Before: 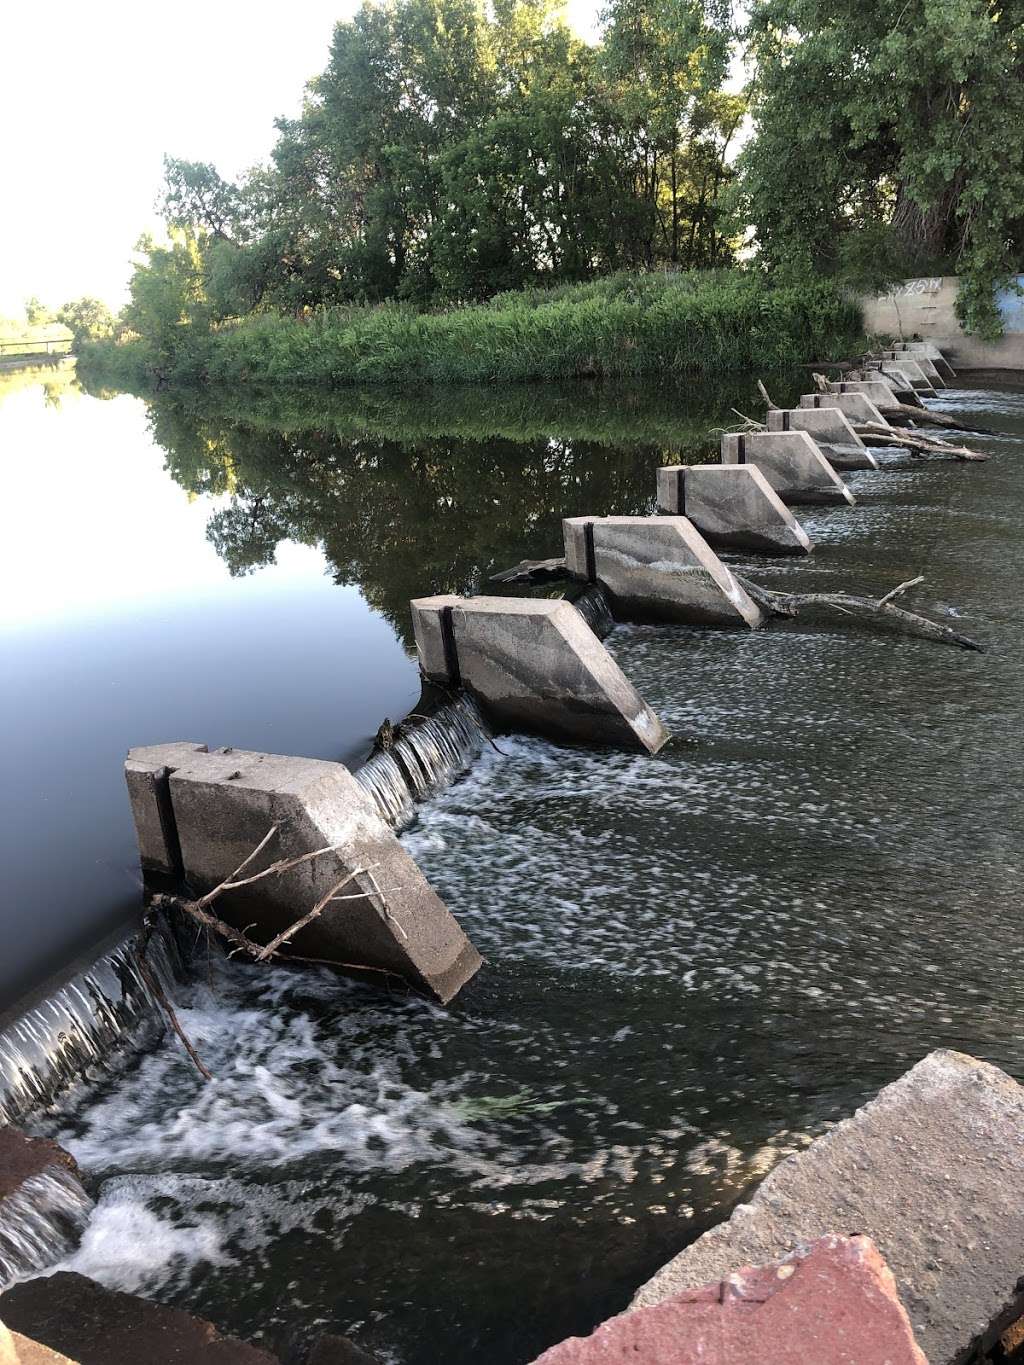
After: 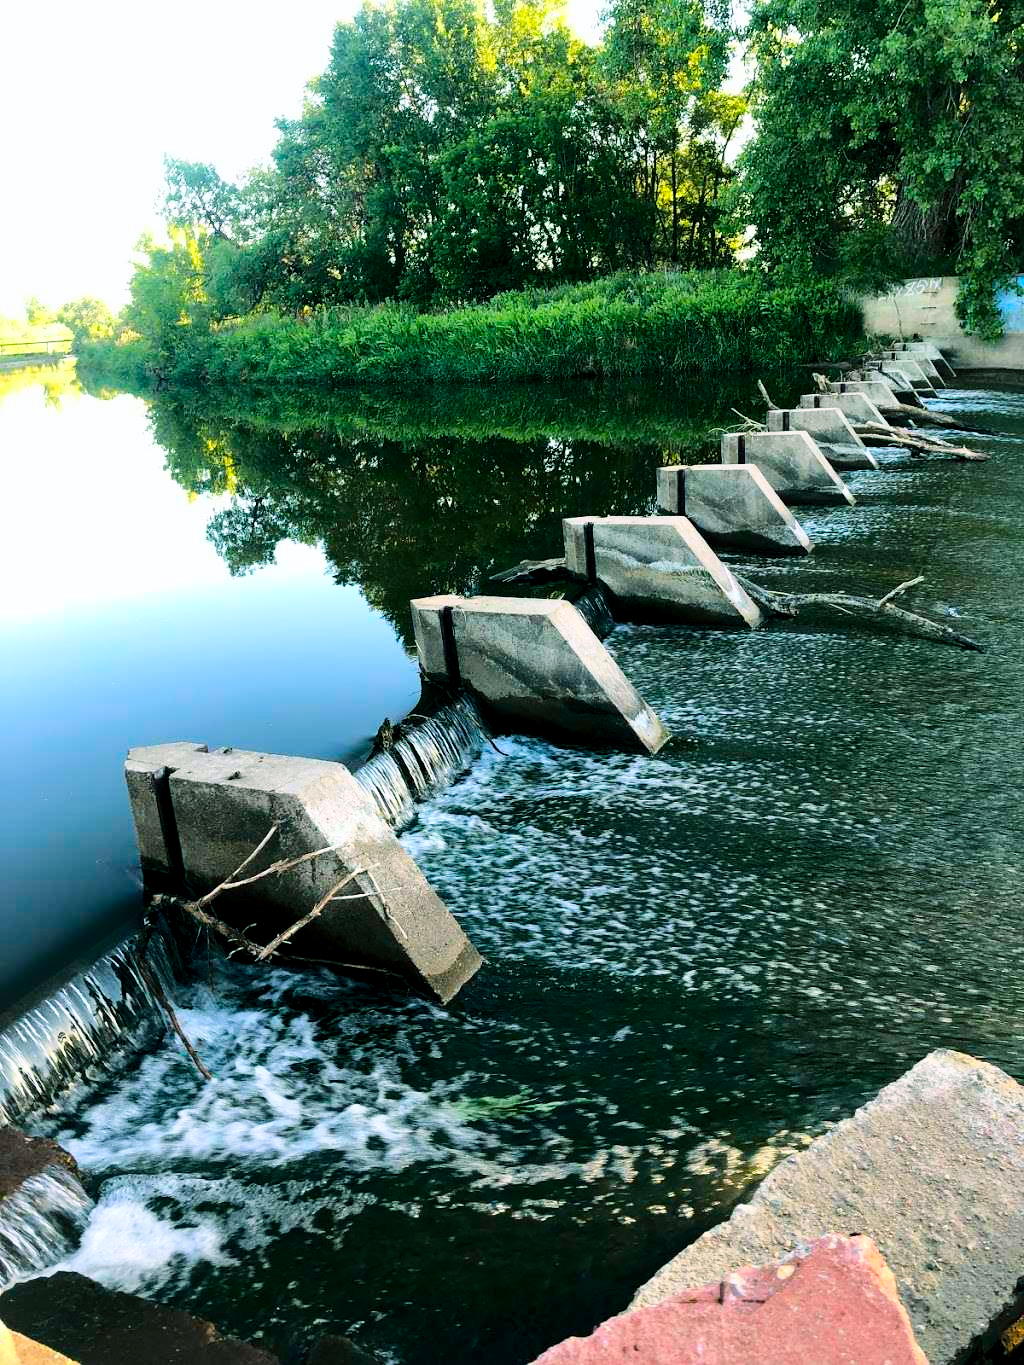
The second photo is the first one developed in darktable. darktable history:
base curve: curves: ch0 [(0, 0) (0.036, 0.025) (0.121, 0.166) (0.206, 0.329) (0.605, 0.79) (1, 1)]
color balance rgb: power › chroma 2.14%, power › hue 166.34°, global offset › luminance -0.473%, linear chroma grading › global chroma 24.446%, perceptual saturation grading › global saturation 25.553%, global vibrance 20%
